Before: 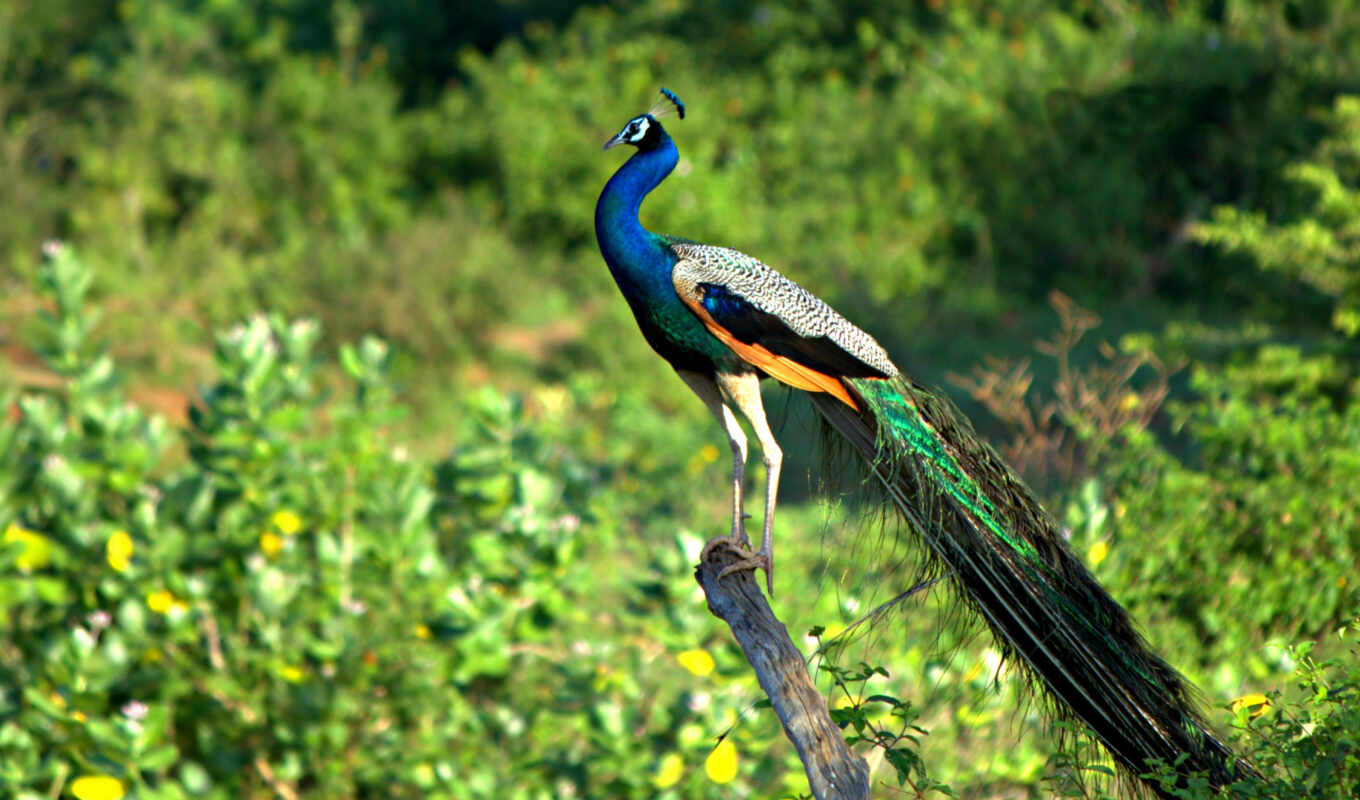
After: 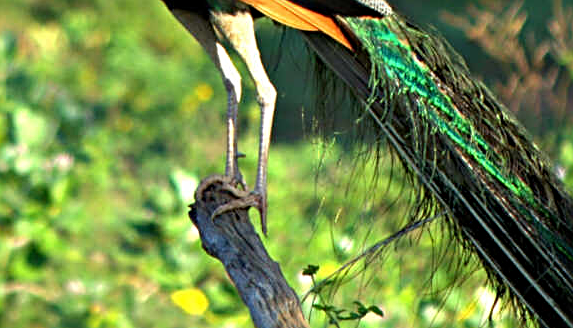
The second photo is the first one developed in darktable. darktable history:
crop: left 37.221%, top 45.169%, right 20.63%, bottom 13.777%
sharpen: radius 2.767
